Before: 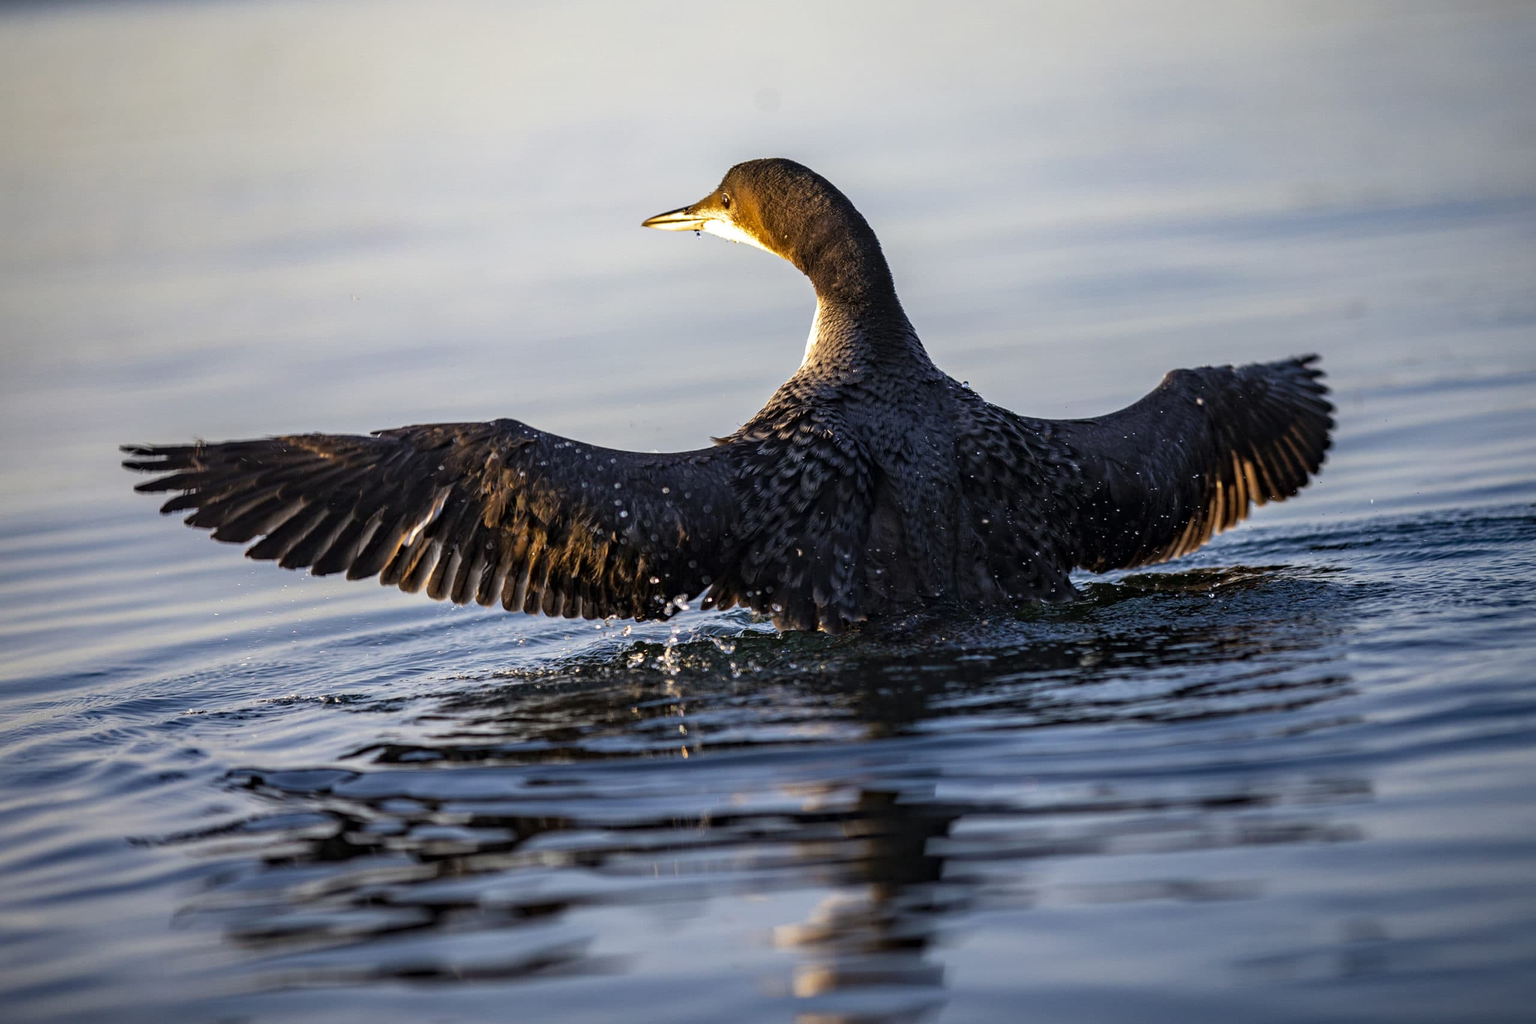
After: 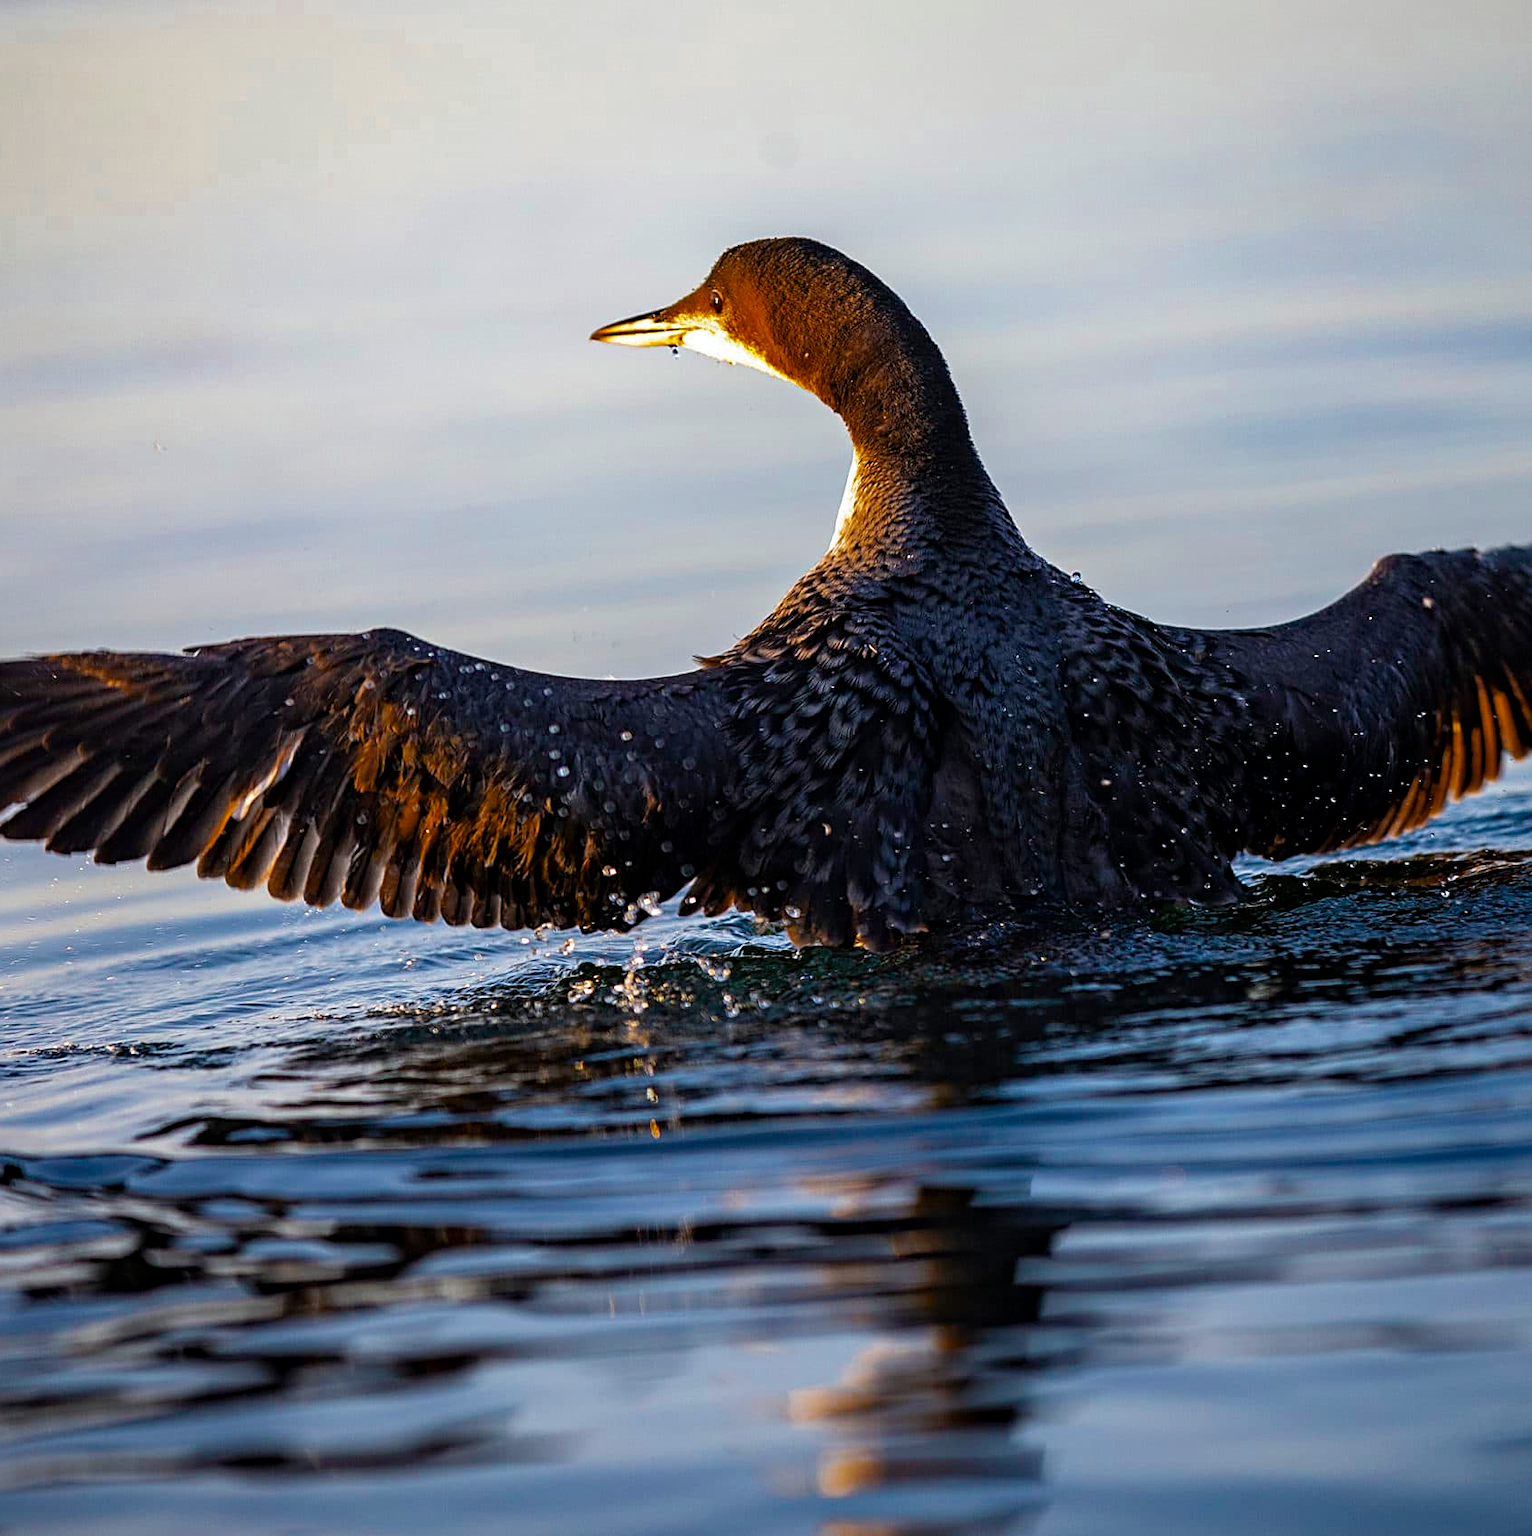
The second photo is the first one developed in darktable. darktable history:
crop and rotate: left 16.194%, right 17.316%
color balance rgb: perceptual saturation grading › global saturation 30.836%
color zones: curves: ch0 [(0.11, 0.396) (0.195, 0.36) (0.25, 0.5) (0.303, 0.412) (0.357, 0.544) (0.75, 0.5) (0.967, 0.328)]; ch1 [(0, 0.468) (0.112, 0.512) (0.202, 0.6) (0.25, 0.5) (0.307, 0.352) (0.357, 0.544) (0.75, 0.5) (0.963, 0.524)]
sharpen: on, module defaults
